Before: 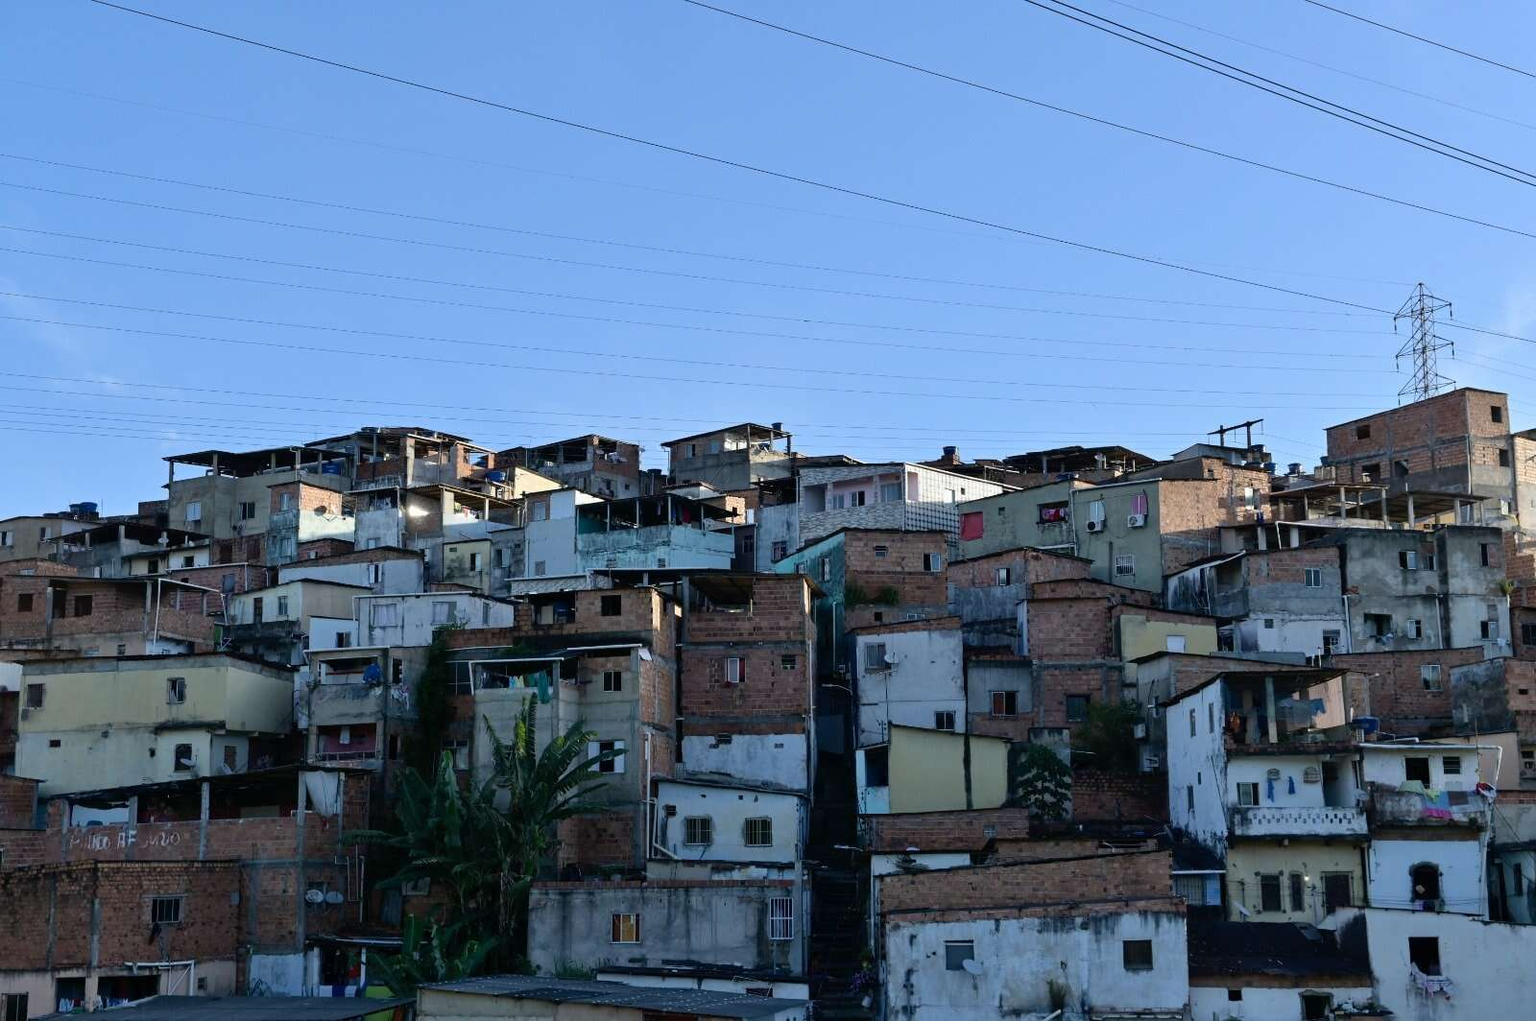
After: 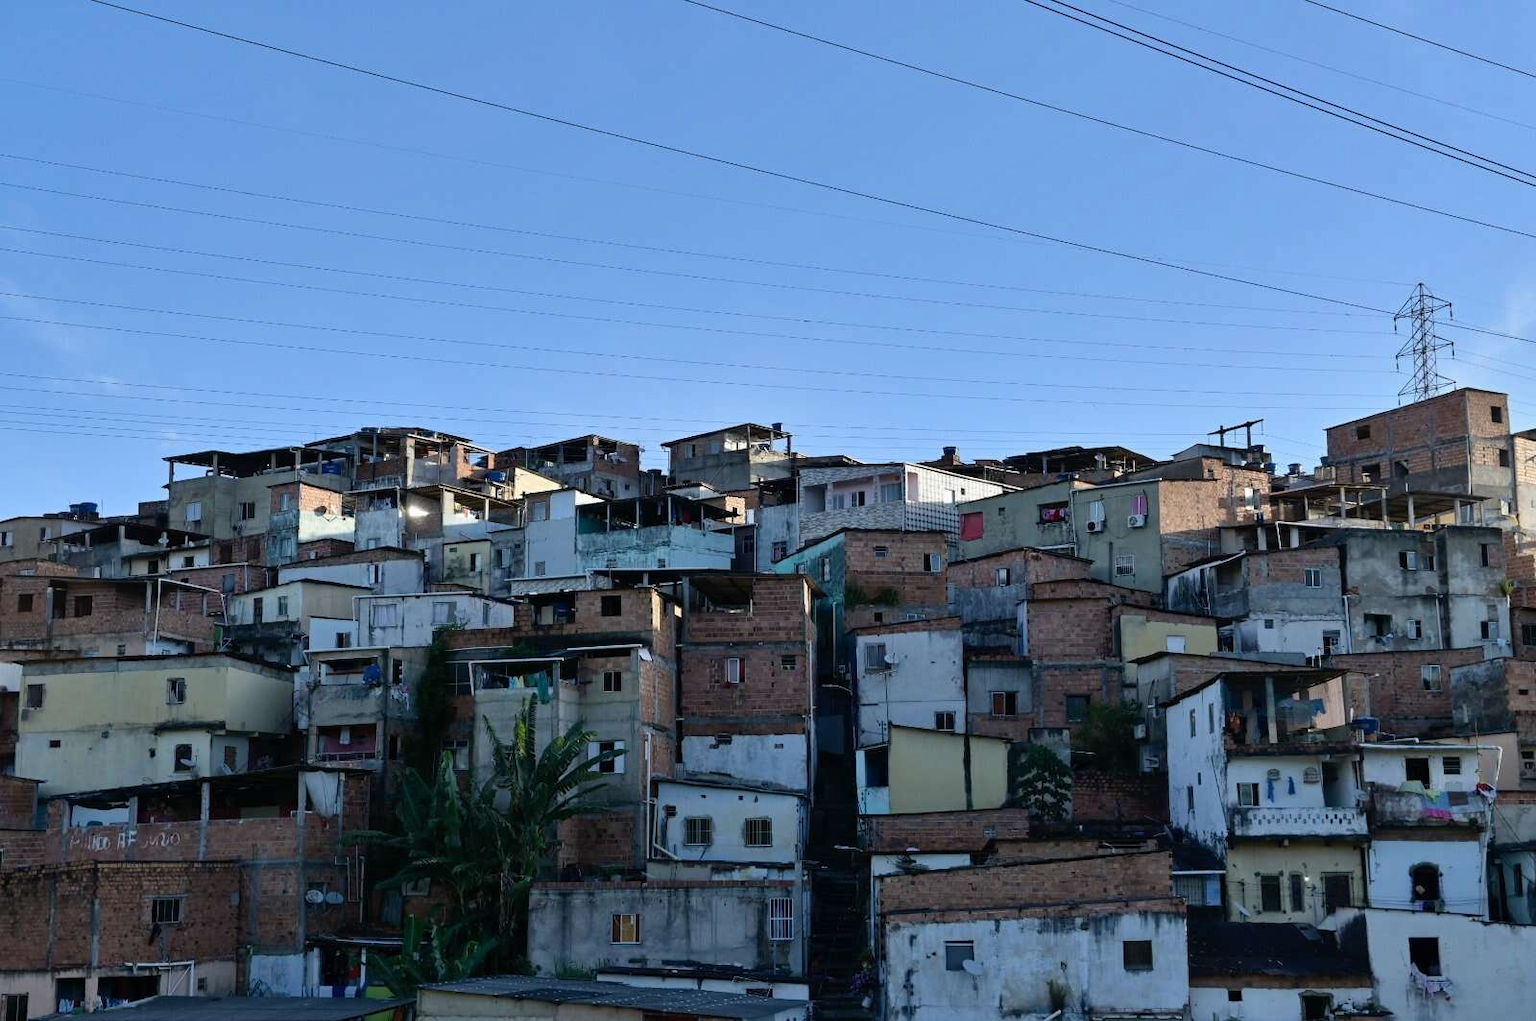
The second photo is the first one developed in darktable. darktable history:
shadows and highlights: shadows 5.17, shadows color adjustment 97.68%, soften with gaussian
